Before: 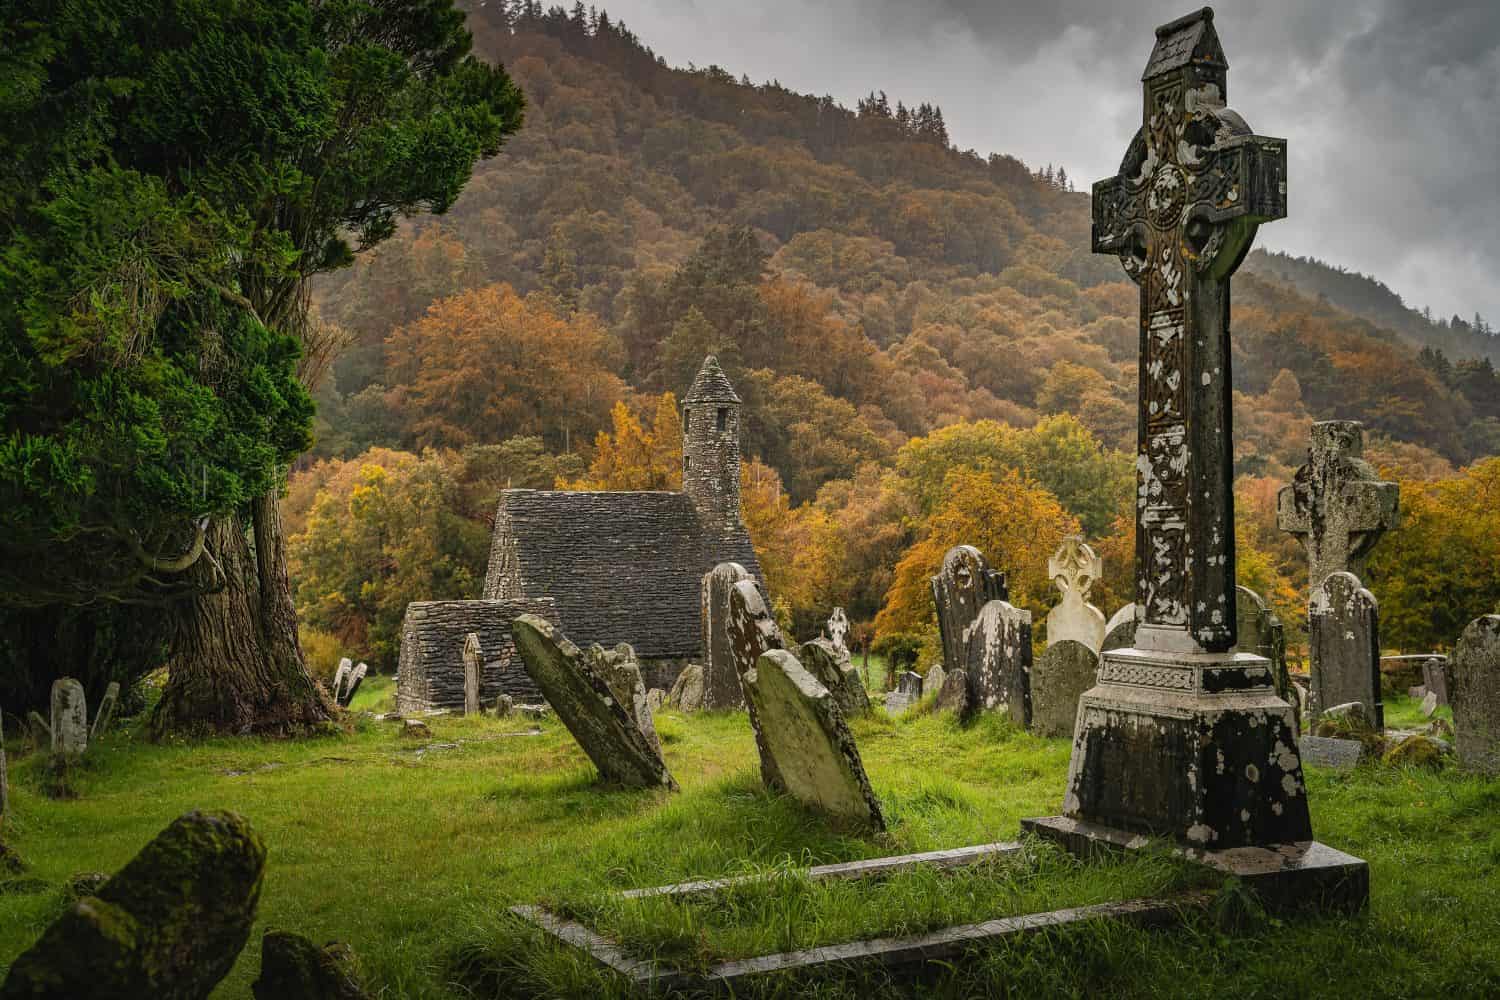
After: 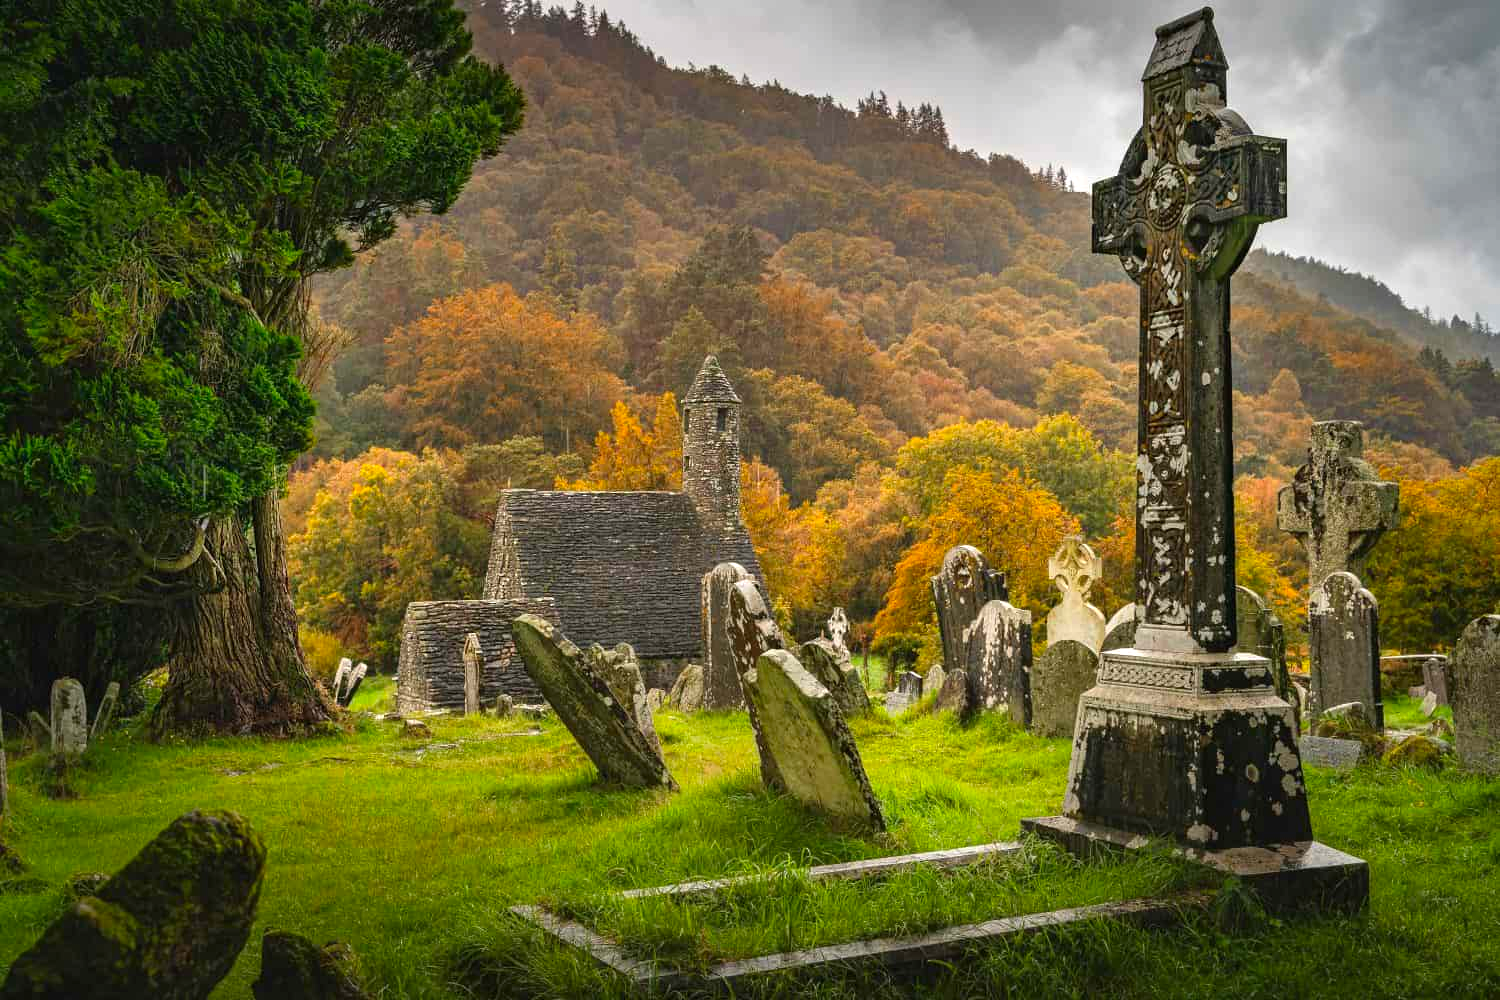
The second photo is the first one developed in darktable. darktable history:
exposure: black level correction 0, exposure 0.5 EV, compensate highlight preservation false
color correction: highlights b* -0.025, saturation 1.28
